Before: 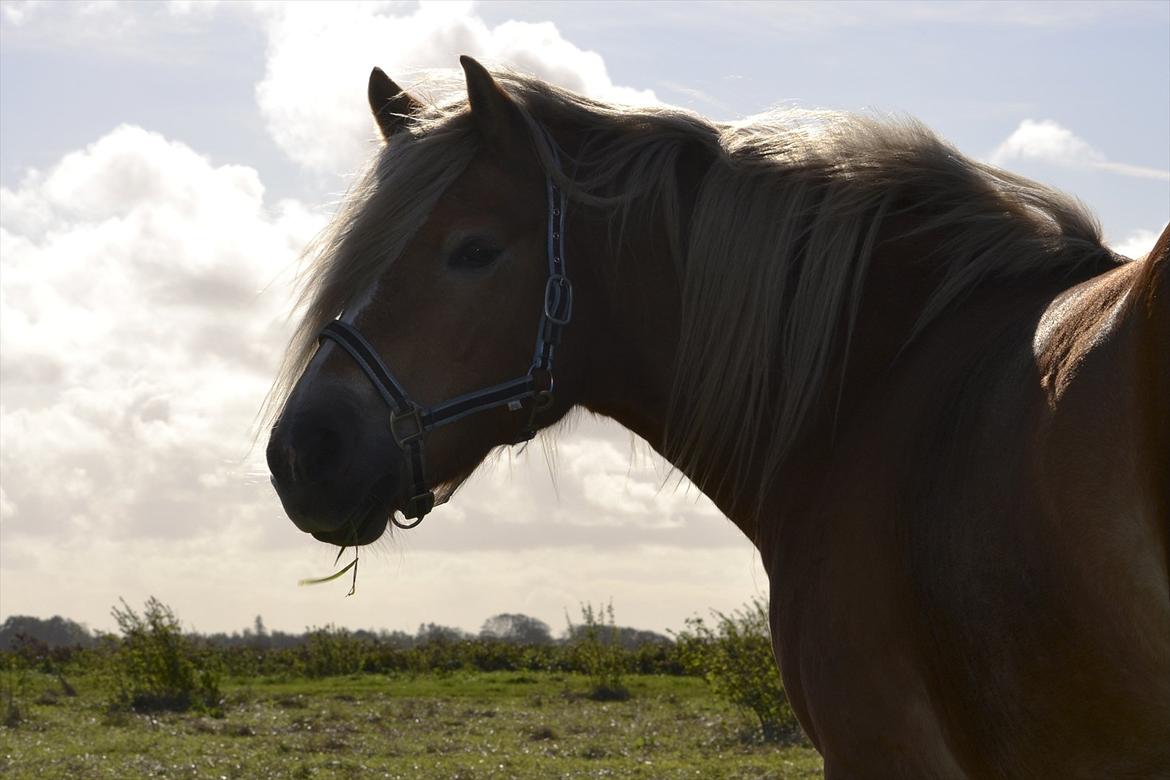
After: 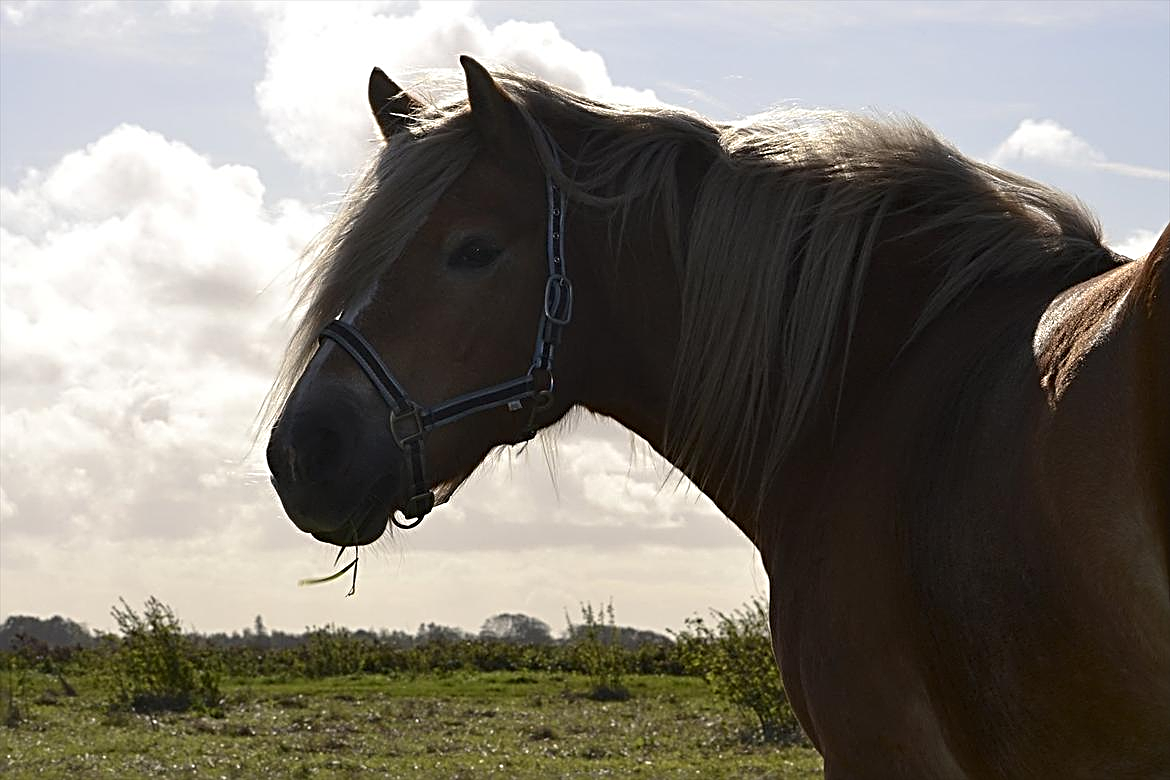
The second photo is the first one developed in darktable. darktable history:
sharpen: radius 3.012, amount 0.768
